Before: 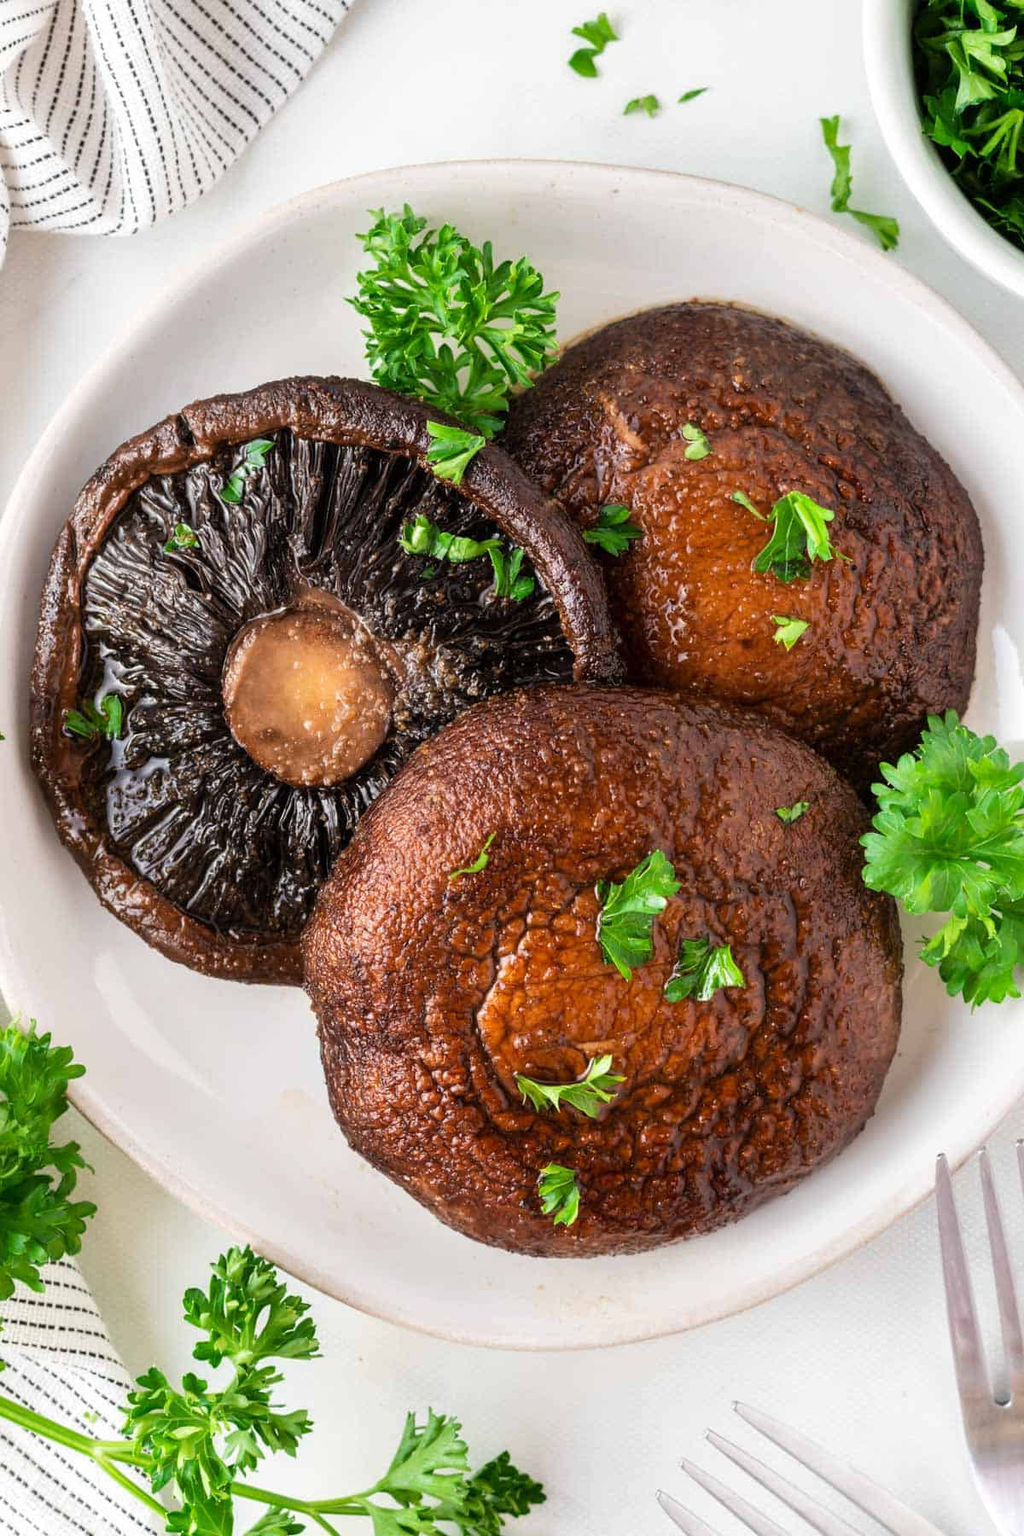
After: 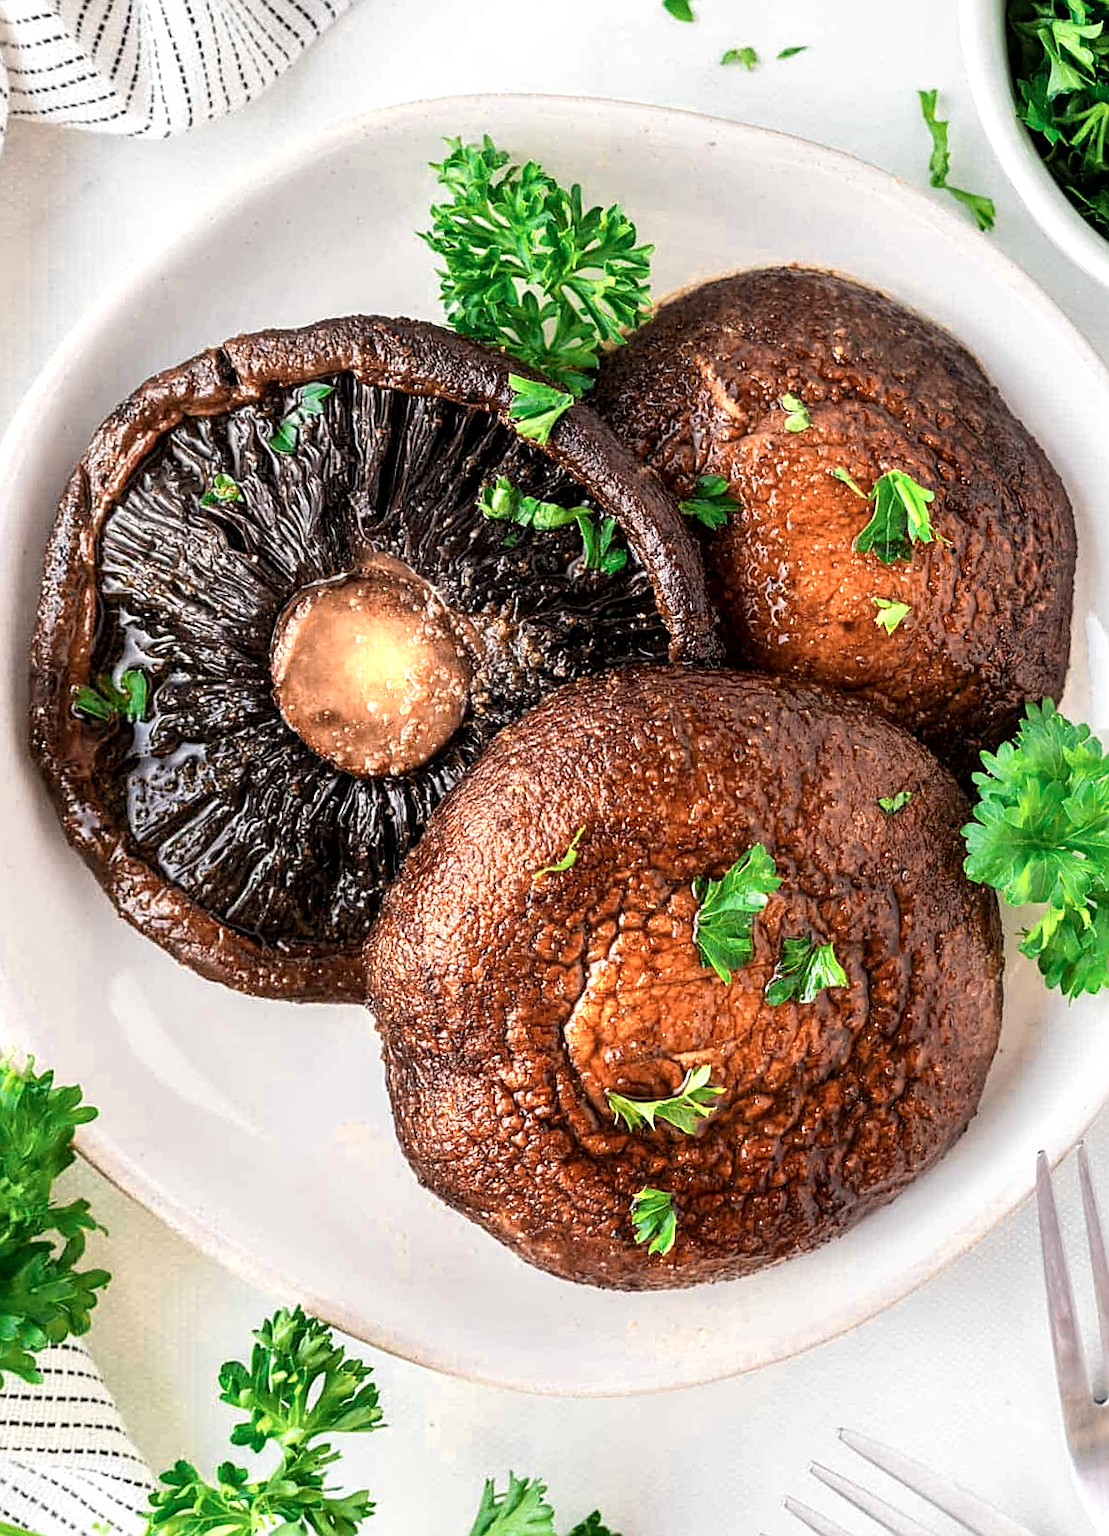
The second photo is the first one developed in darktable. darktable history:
rotate and perspective: rotation -0.013°, lens shift (vertical) -0.027, lens shift (horizontal) 0.178, crop left 0.016, crop right 0.989, crop top 0.082, crop bottom 0.918
contrast brightness saturation: contrast 0.1, brightness 0.03, saturation 0.09
color zones: curves: ch0 [(0.018, 0.548) (0.224, 0.64) (0.425, 0.447) (0.675, 0.575) (0.732, 0.579)]; ch1 [(0.066, 0.487) (0.25, 0.5) (0.404, 0.43) (0.75, 0.421) (0.956, 0.421)]; ch2 [(0.044, 0.561) (0.215, 0.465) (0.399, 0.544) (0.465, 0.548) (0.614, 0.447) (0.724, 0.43) (0.882, 0.623) (0.956, 0.632)]
local contrast: highlights 100%, shadows 100%, detail 131%, midtone range 0.2
sharpen: on, module defaults
